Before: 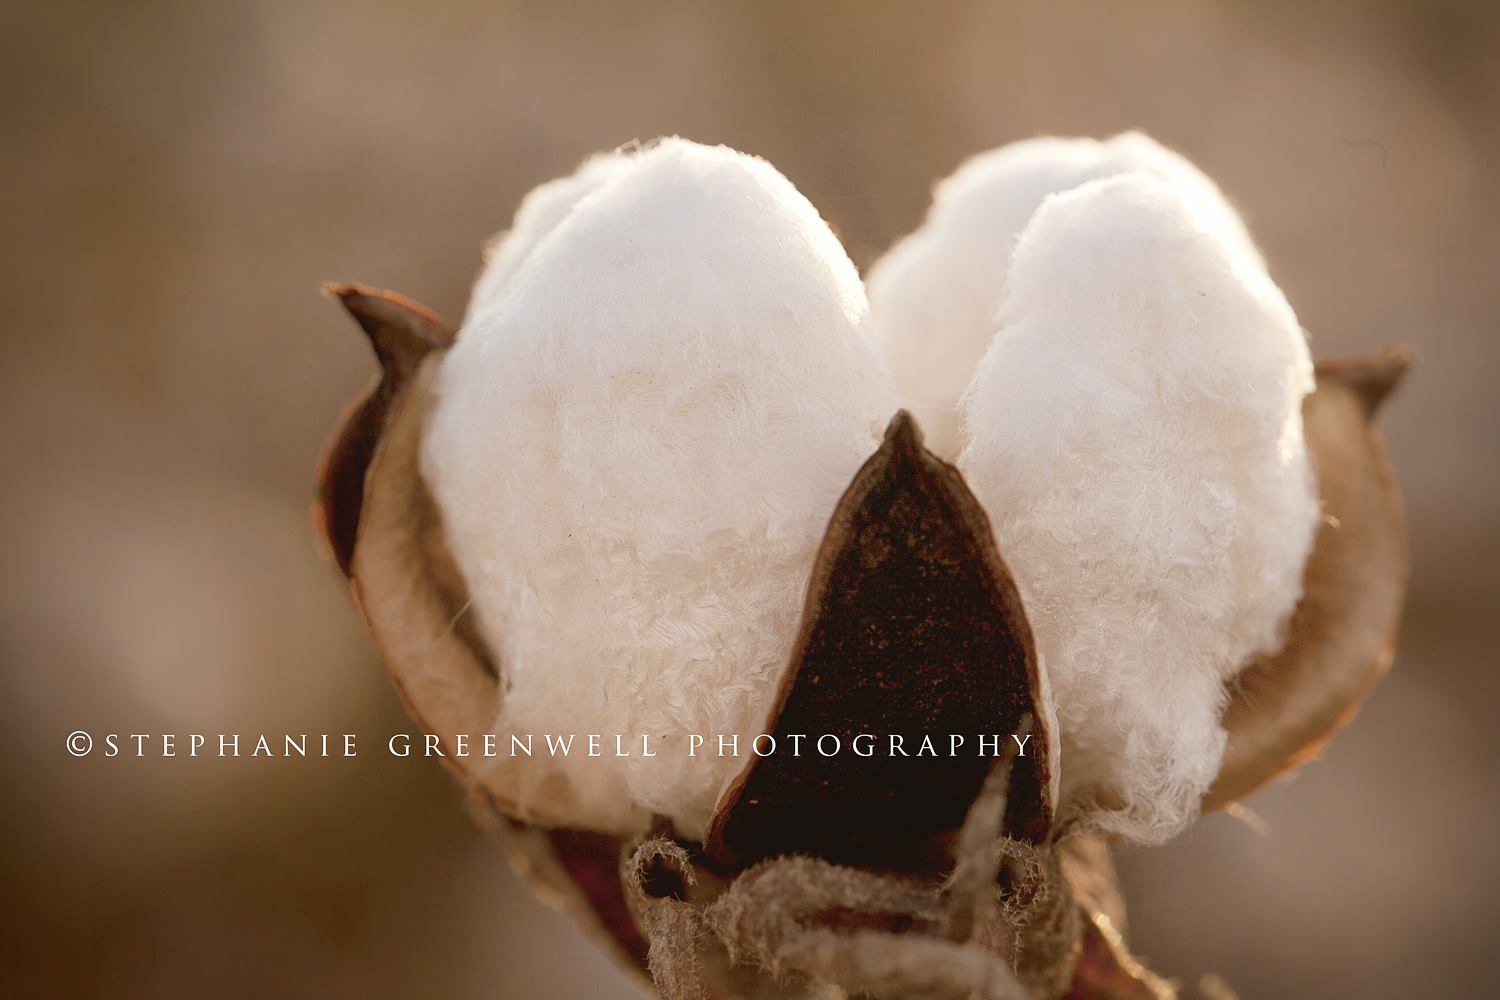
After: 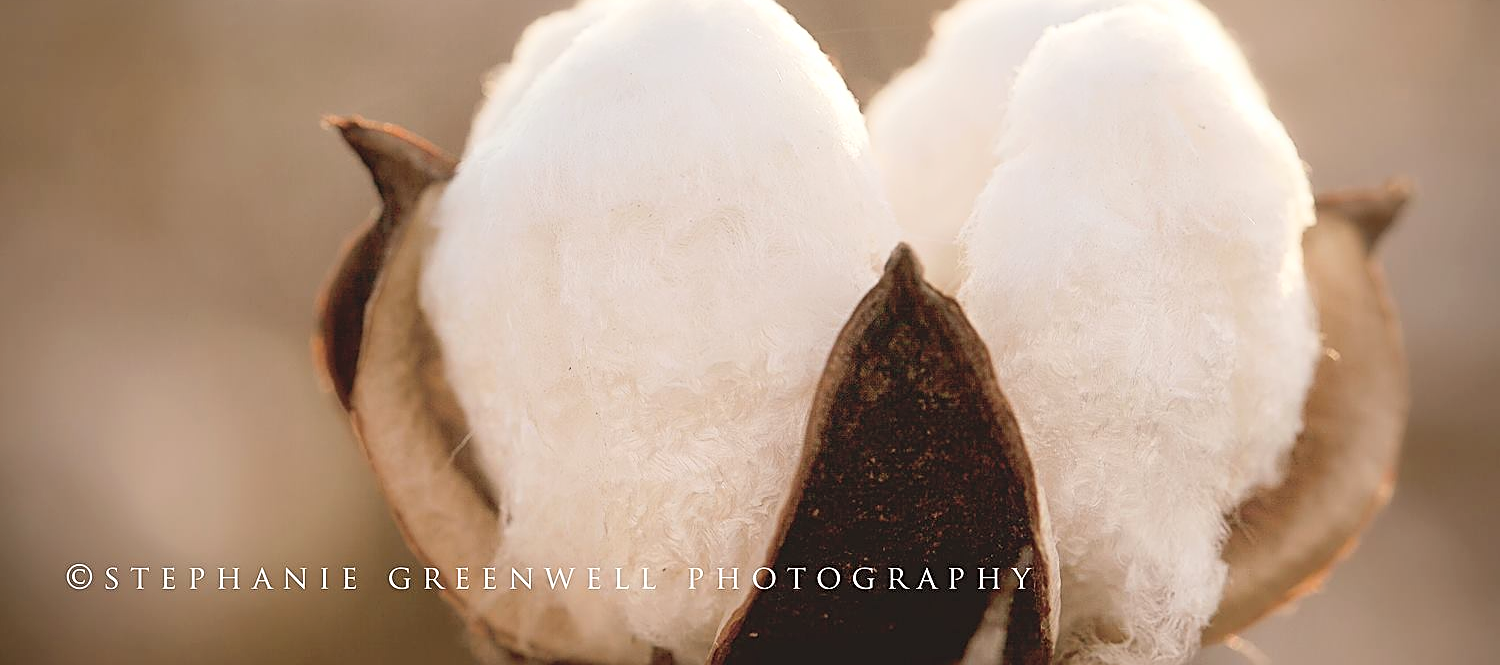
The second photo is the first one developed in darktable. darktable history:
crop: top 16.727%, bottom 16.727%
sharpen: on, module defaults
contrast brightness saturation: contrast 0.14, brightness 0.21
